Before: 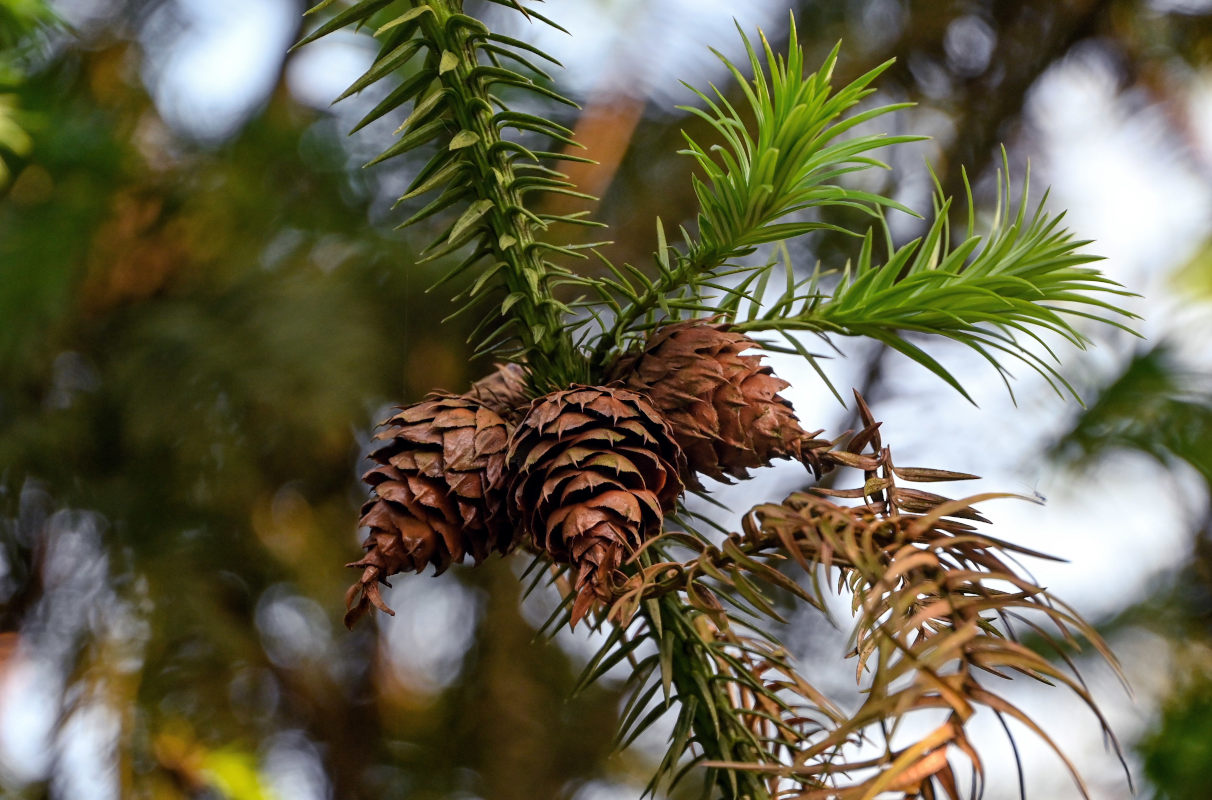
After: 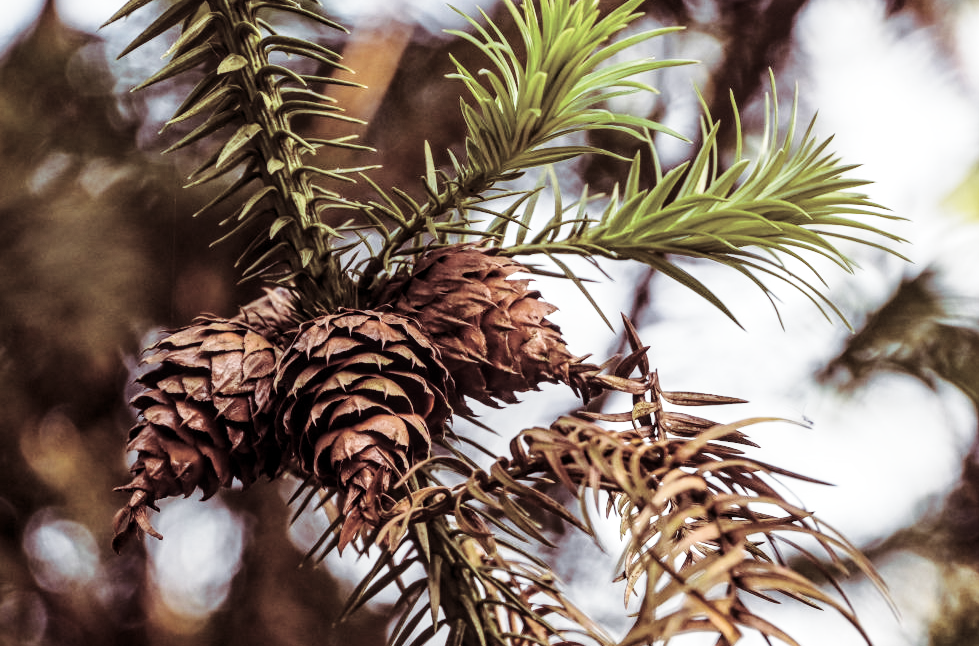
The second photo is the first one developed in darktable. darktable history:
crop: left 19.159%, top 9.58%, bottom 9.58%
contrast brightness saturation: contrast 0.1, saturation -0.36
white balance: emerald 1
split-toning: shadows › saturation 0.41, highlights › saturation 0, compress 33.55%
base curve: curves: ch0 [(0, 0) (0.028, 0.03) (0.121, 0.232) (0.46, 0.748) (0.859, 0.968) (1, 1)], preserve colors none
local contrast: on, module defaults
